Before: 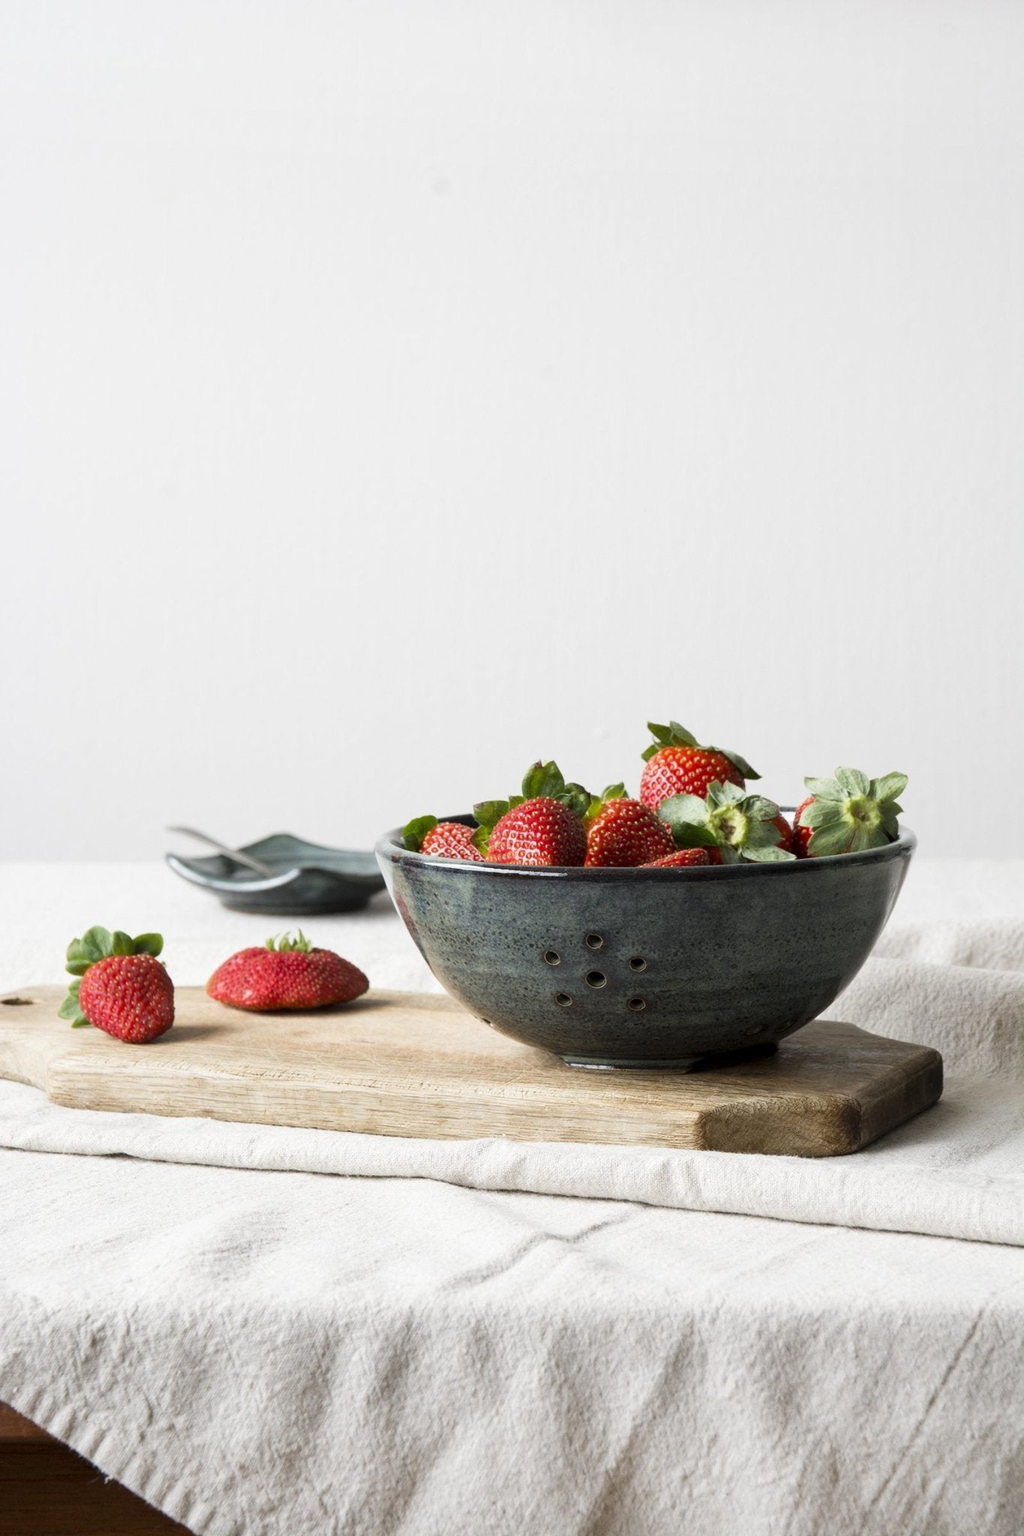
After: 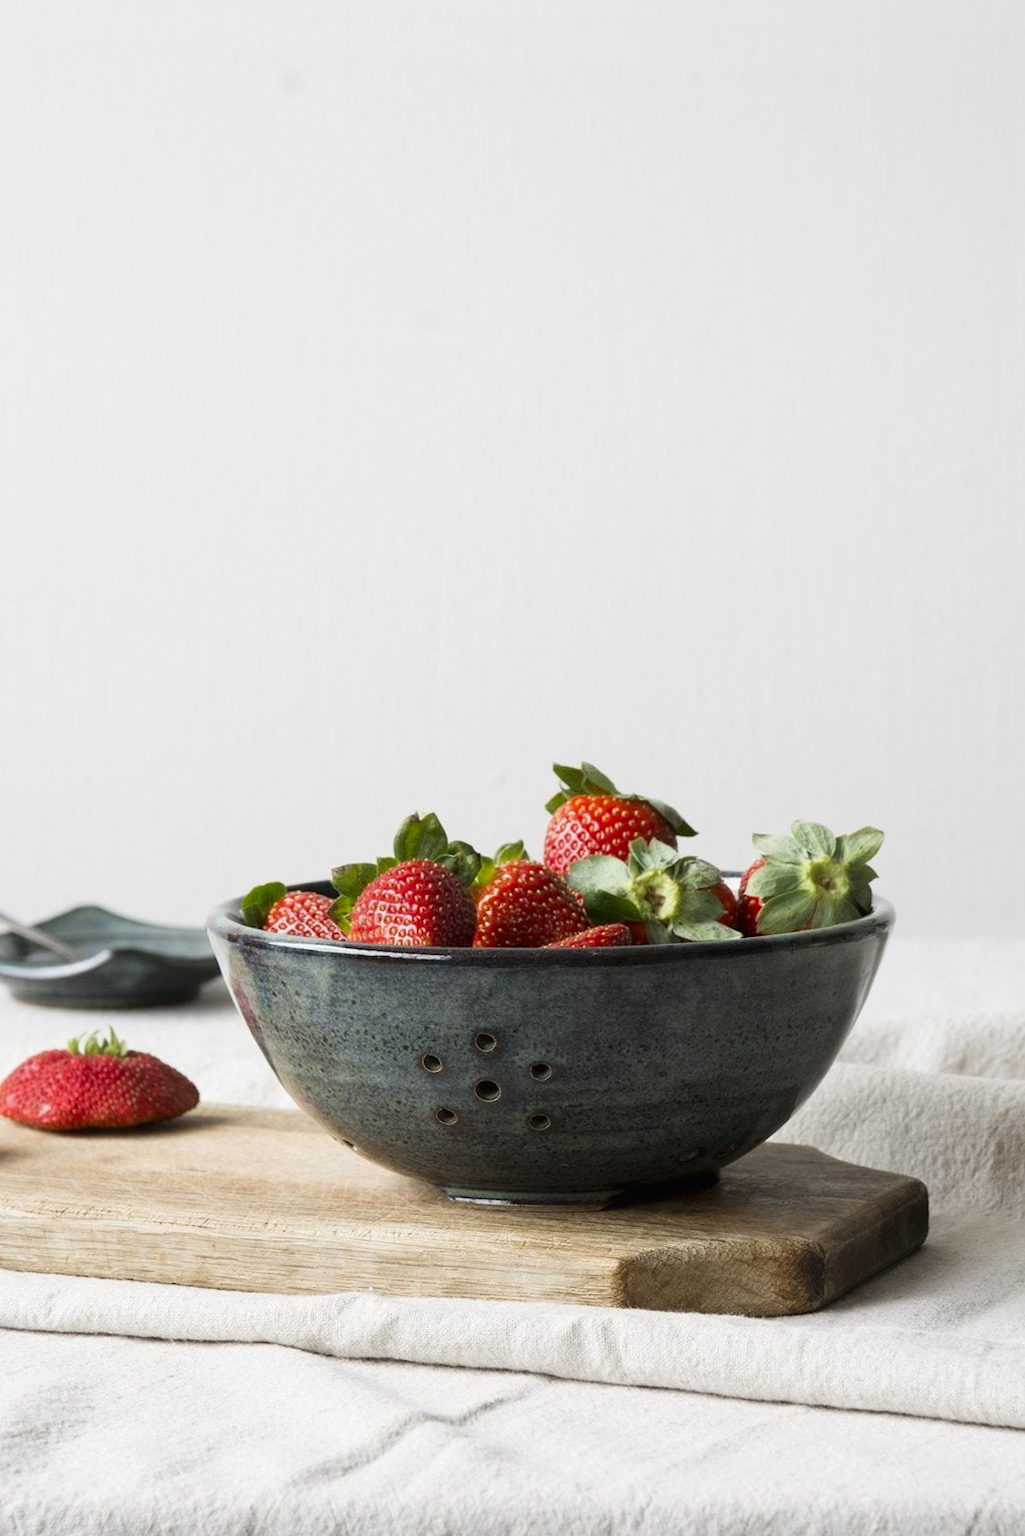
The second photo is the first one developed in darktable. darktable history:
contrast brightness saturation: contrast -0.02, brightness -0.01, saturation 0.03
crop and rotate: left 20.74%, top 7.912%, right 0.375%, bottom 13.378%
